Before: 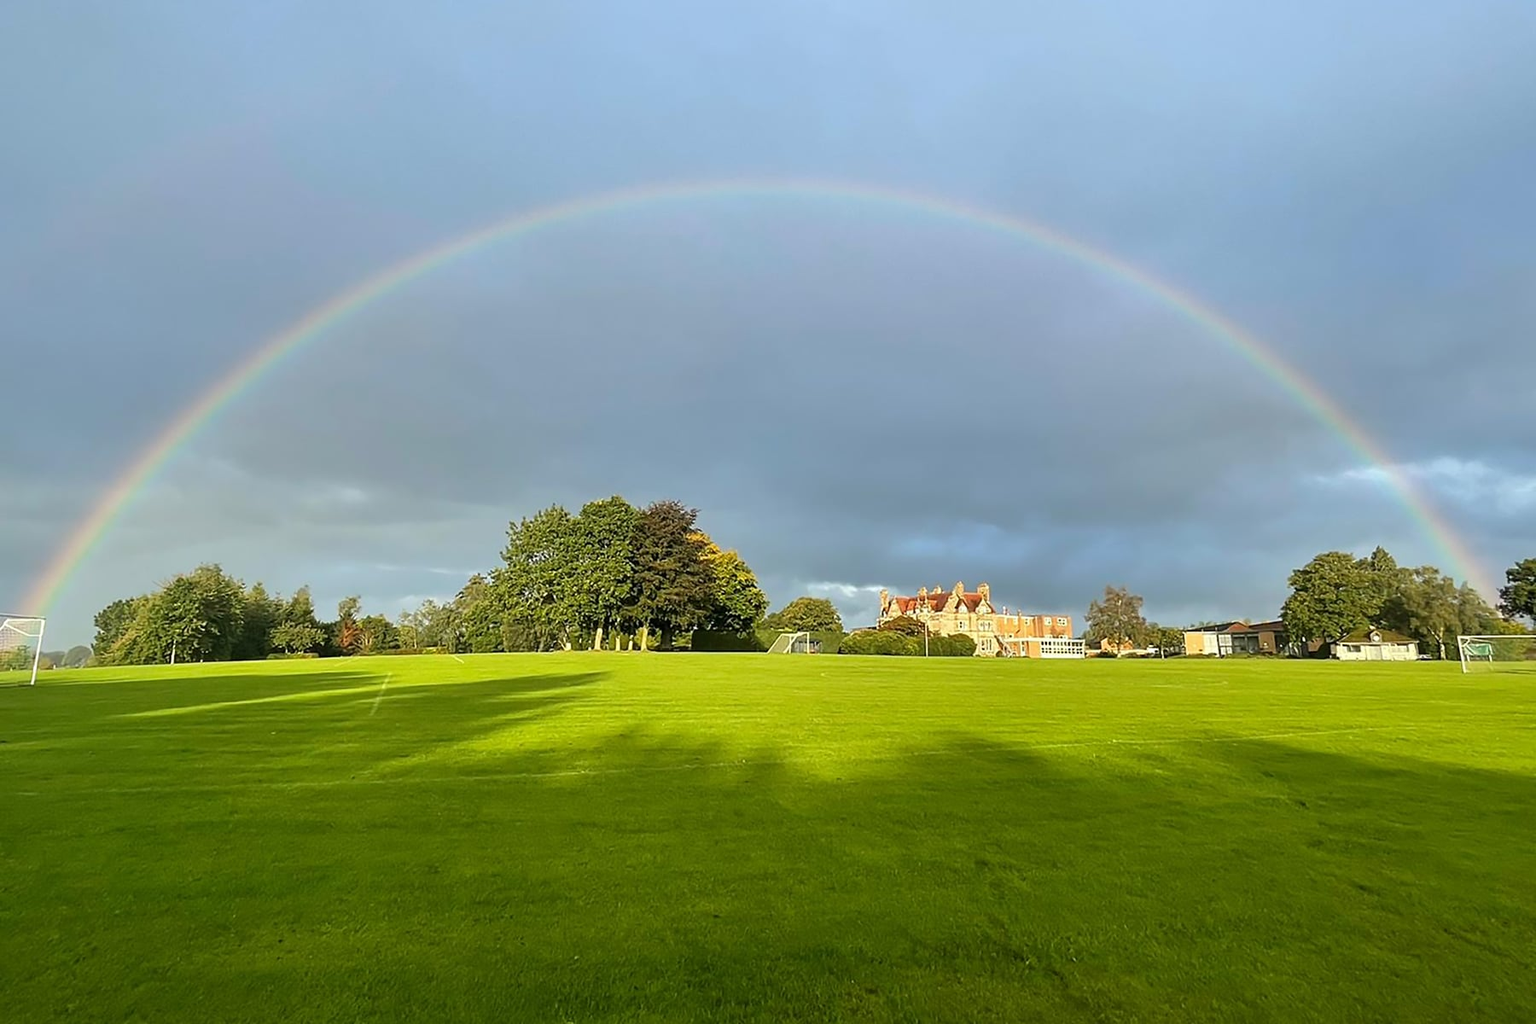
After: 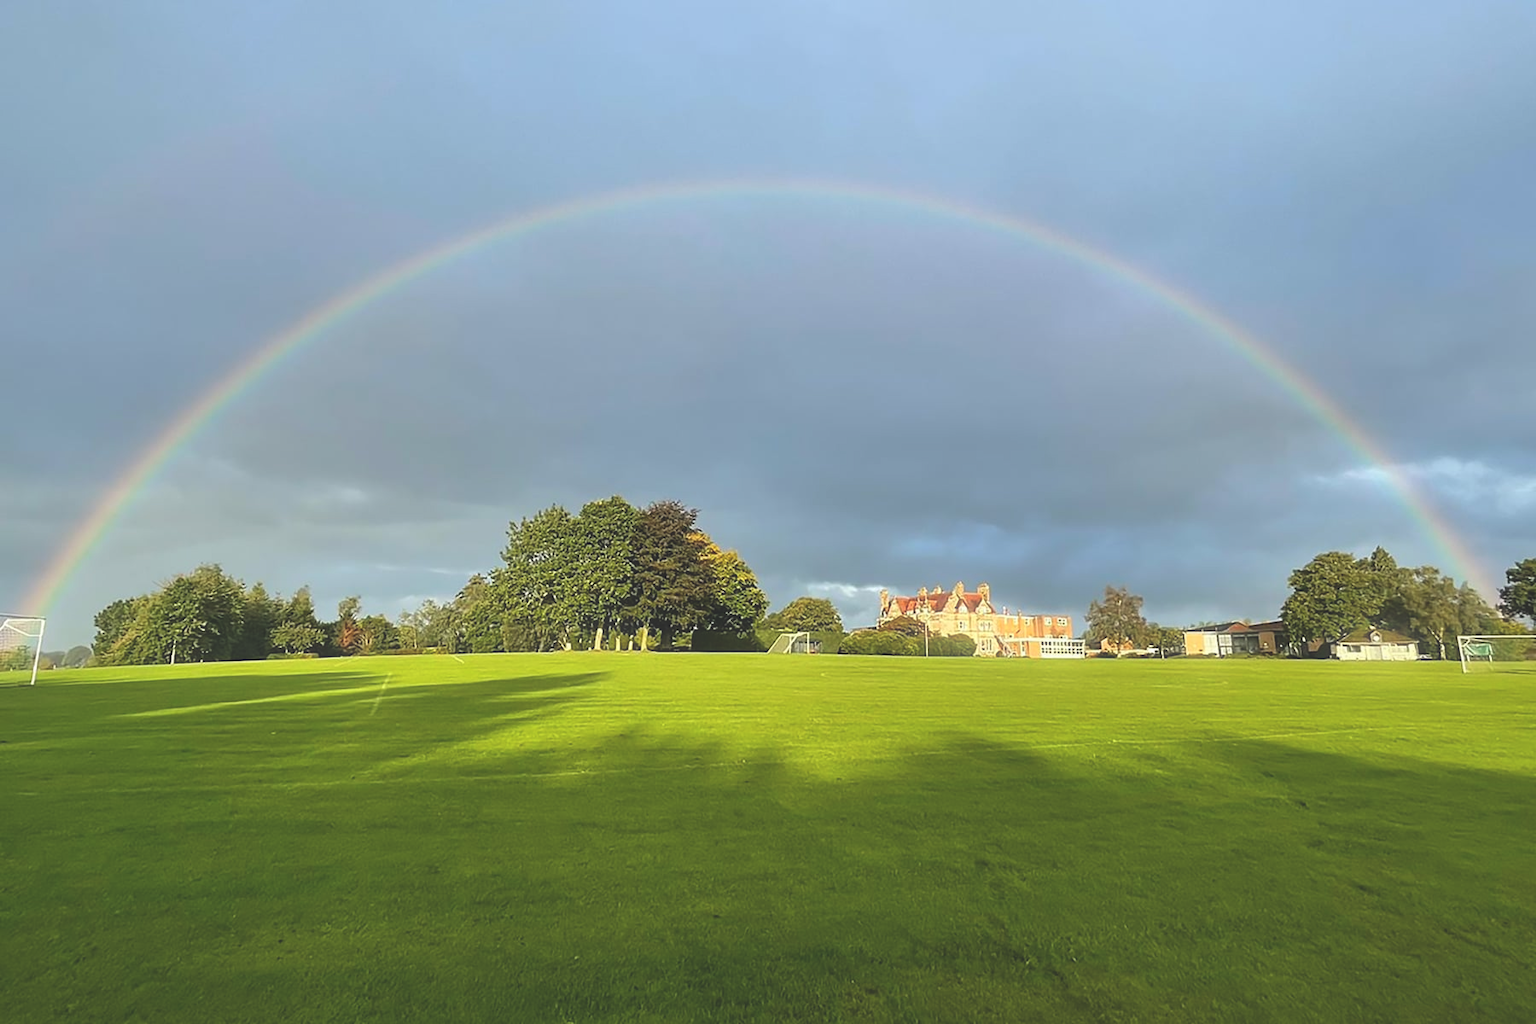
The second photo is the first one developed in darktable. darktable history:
bloom: size 5%, threshold 95%, strength 15%
exposure: black level correction -0.023, exposure -0.039 EV, compensate highlight preservation false
